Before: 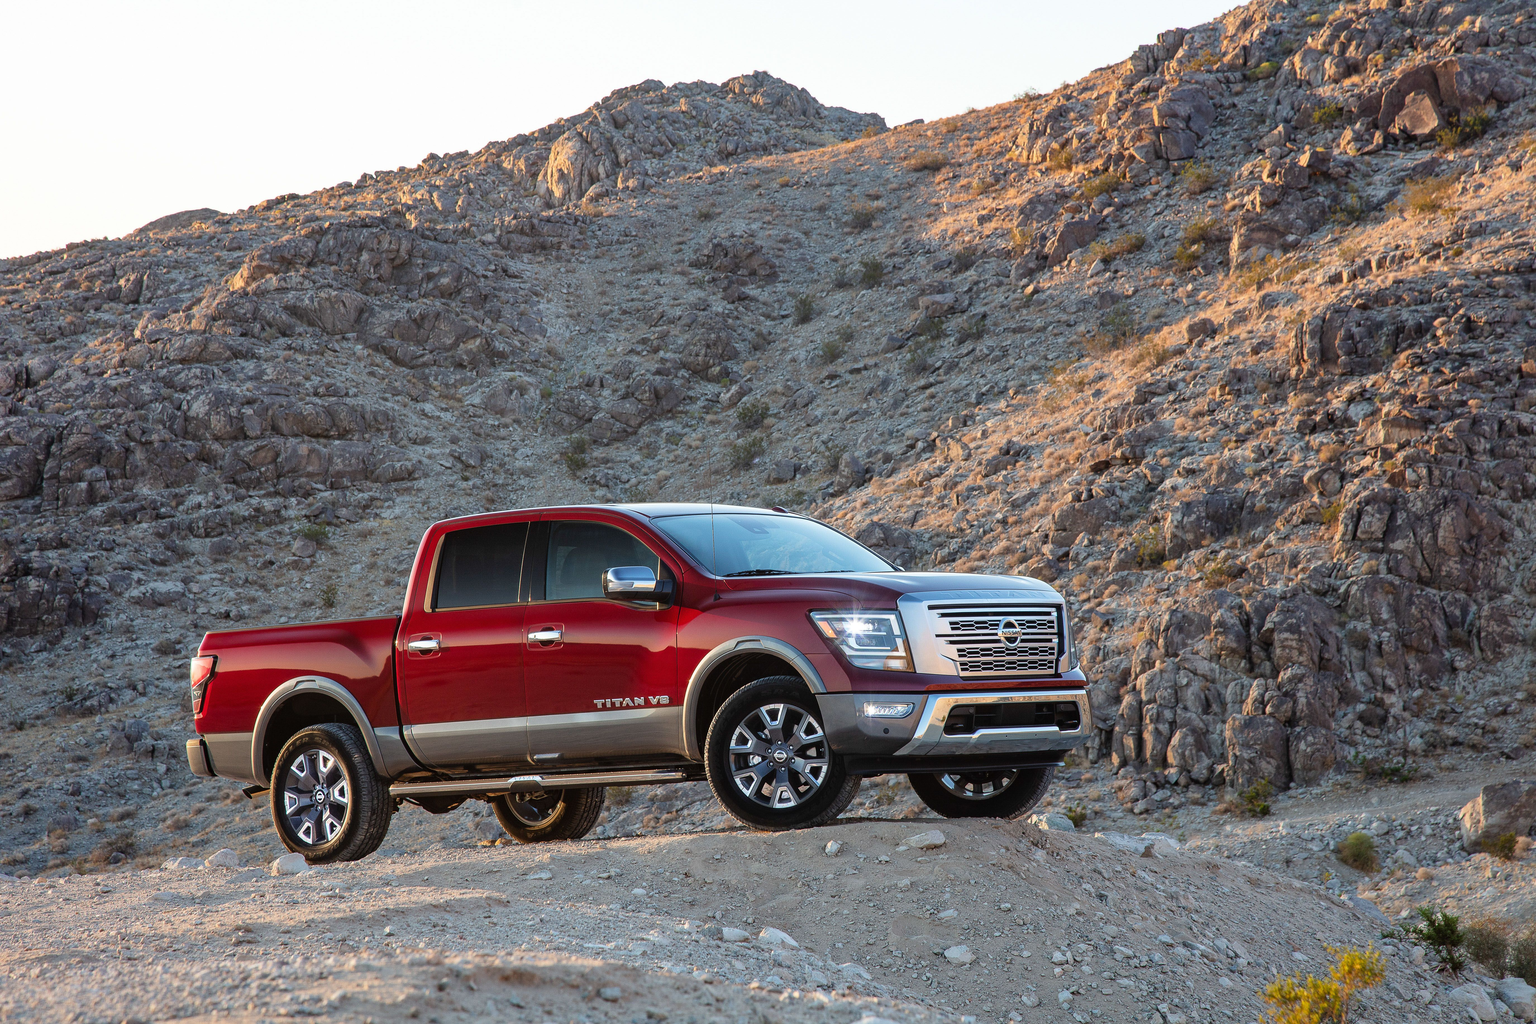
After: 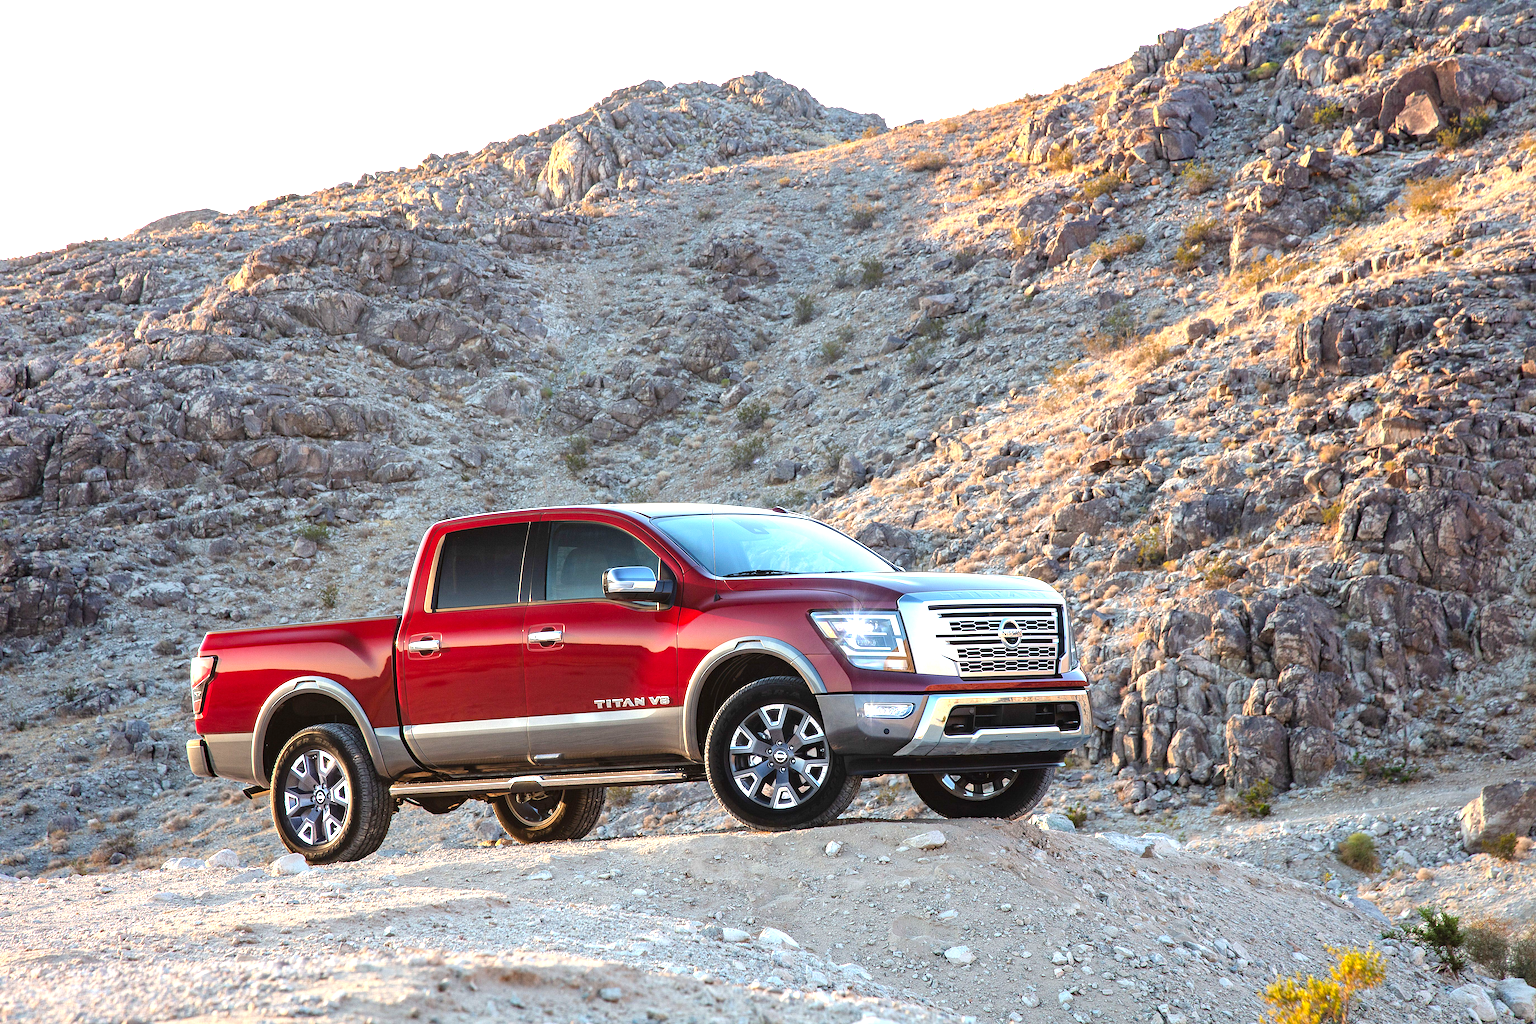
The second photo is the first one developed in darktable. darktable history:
exposure: black level correction 0, exposure 1.096 EV, compensate highlight preservation false
haze removal: on, module defaults
